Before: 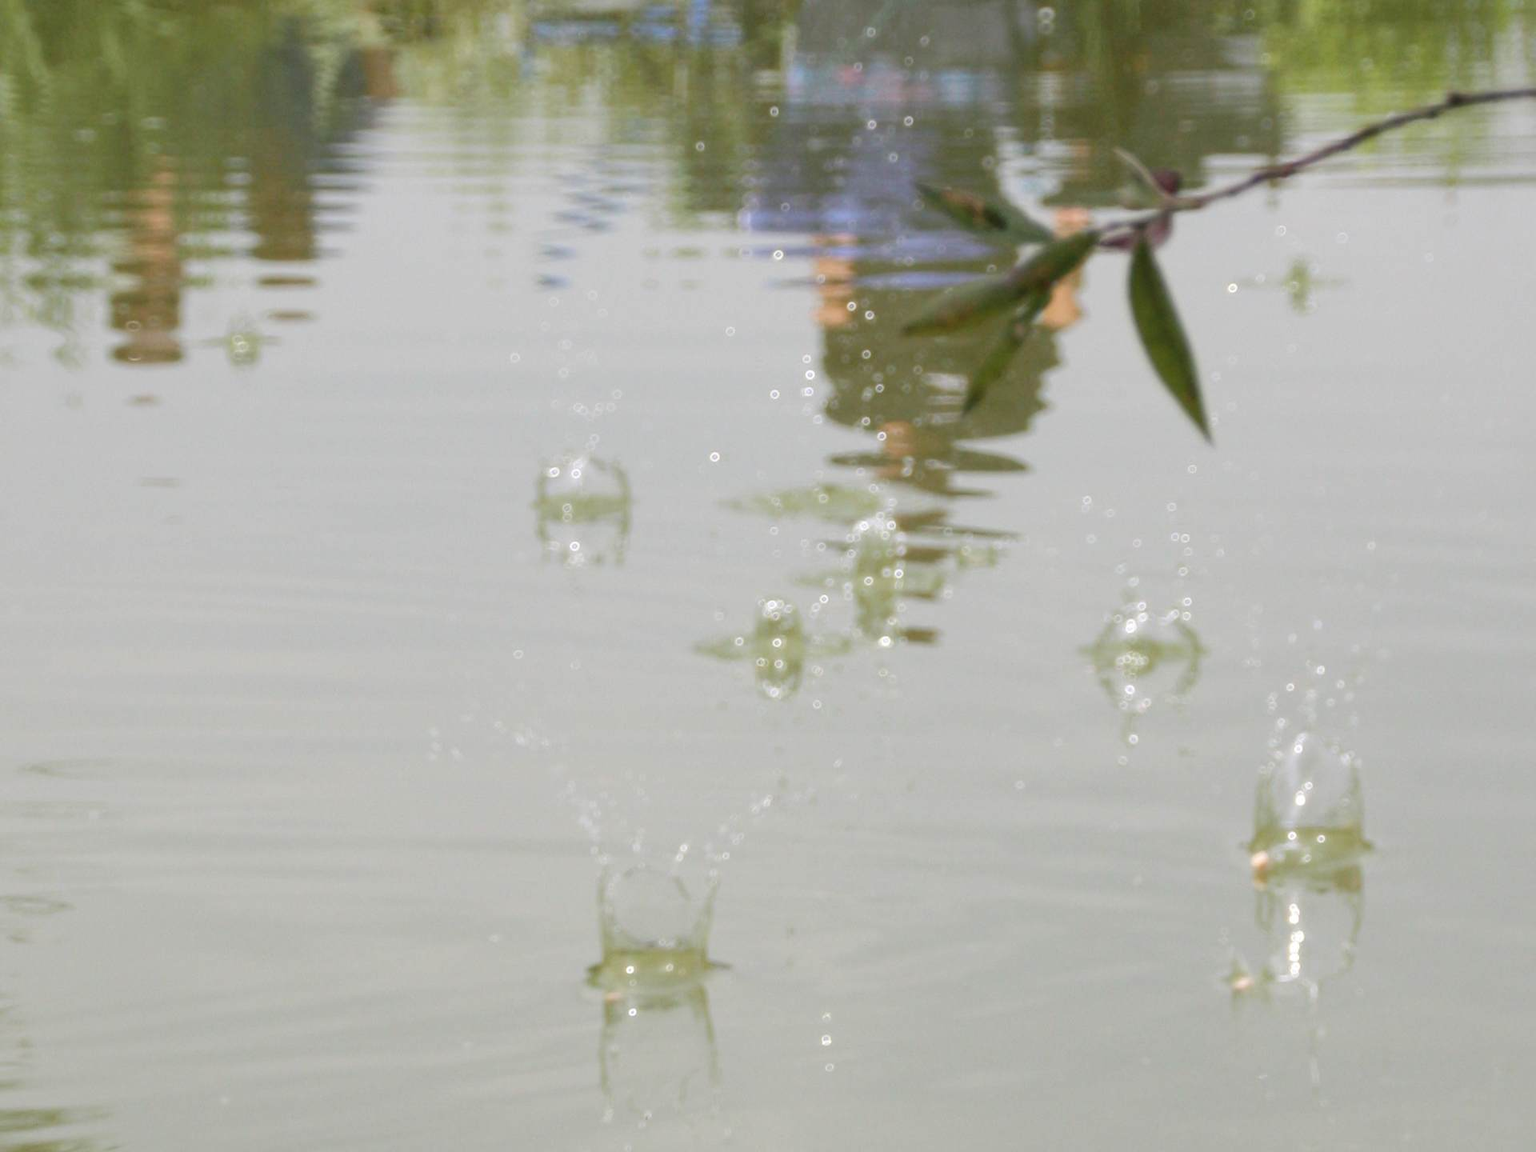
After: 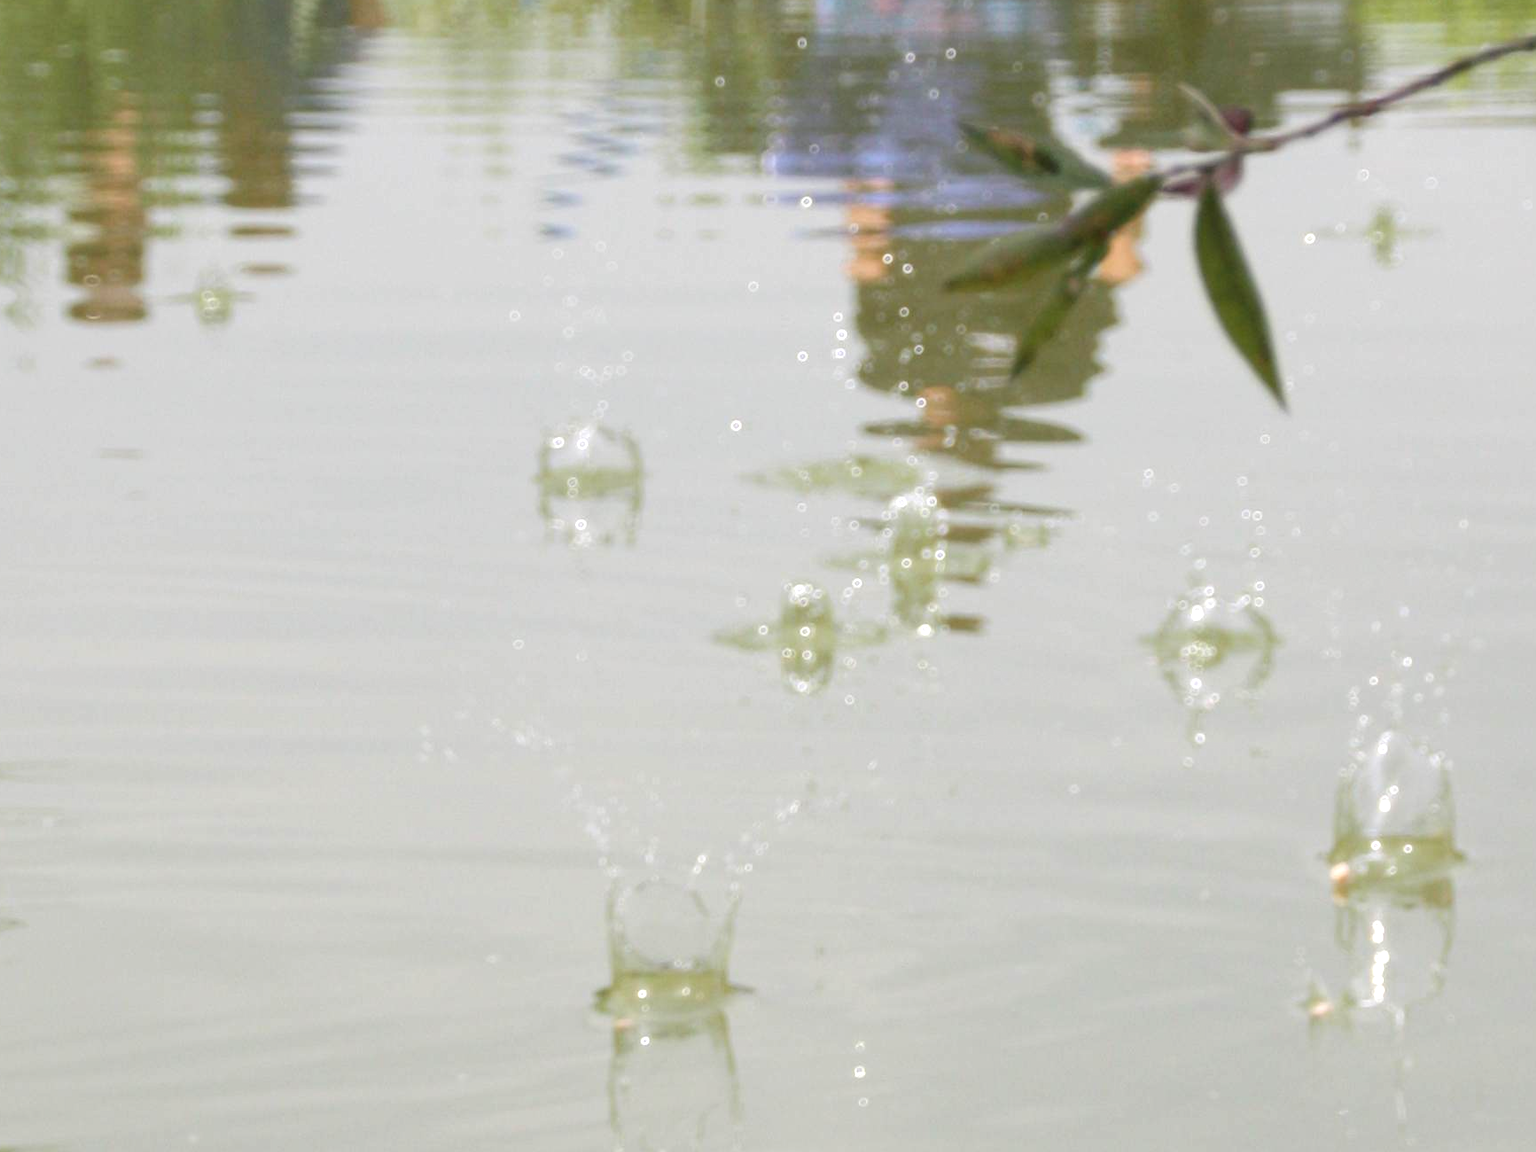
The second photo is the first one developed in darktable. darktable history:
exposure: black level correction 0, exposure 0.3 EV, compensate highlight preservation false
crop: left 3.295%, top 6.367%, right 6.416%, bottom 3.326%
